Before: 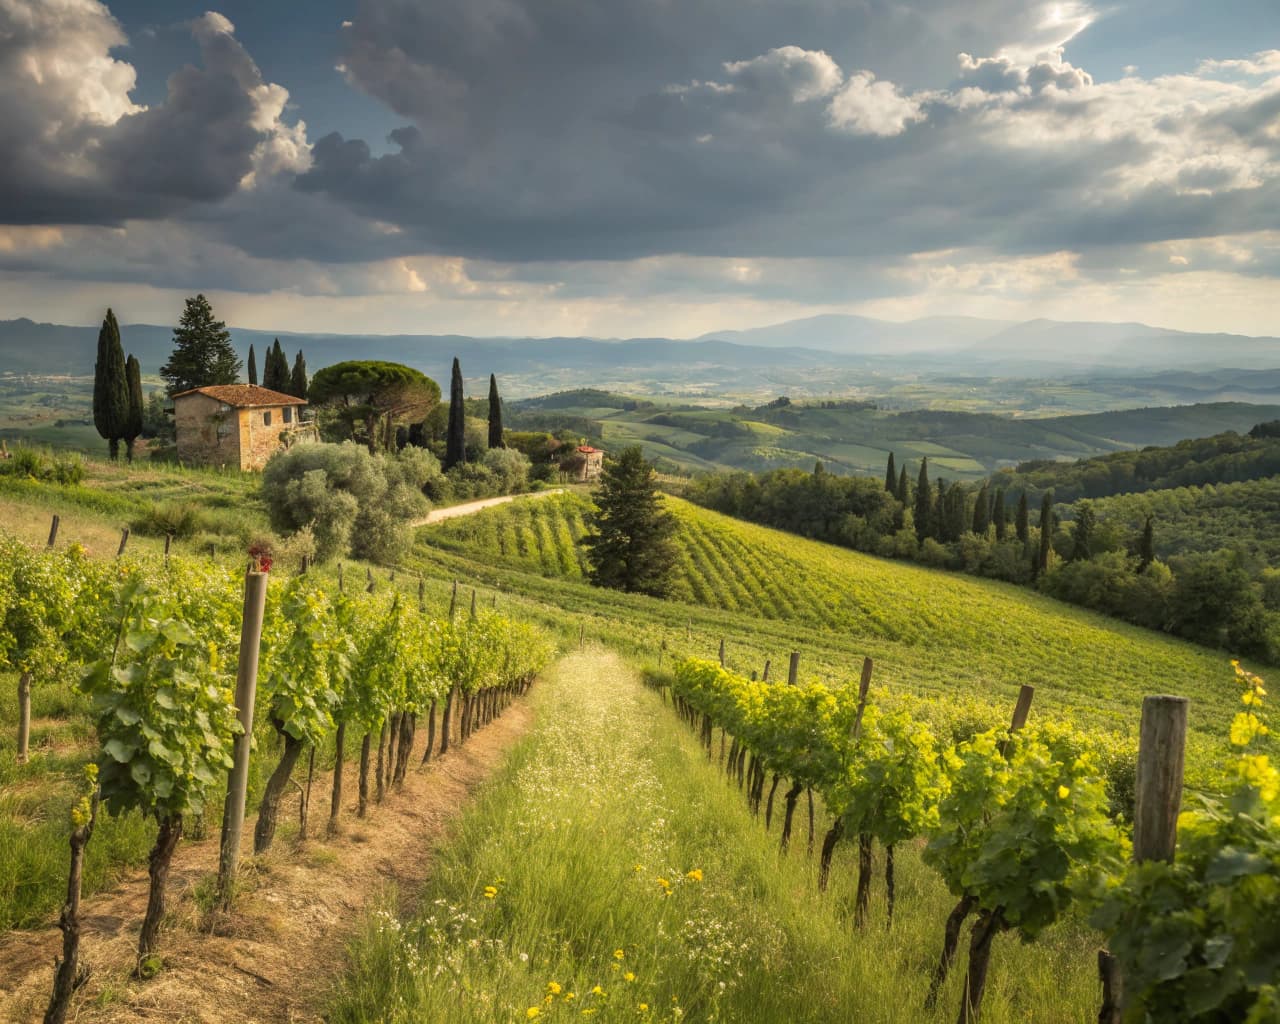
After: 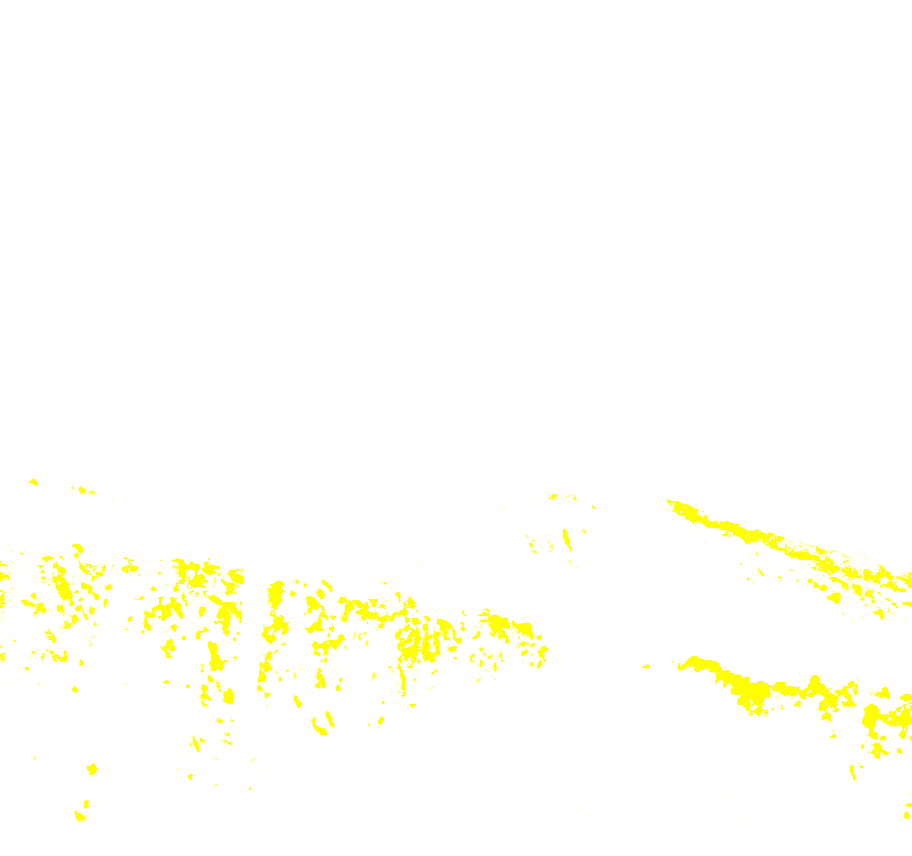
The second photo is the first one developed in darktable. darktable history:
crop: right 28.727%, bottom 16.385%
local contrast: detail 130%
exposure: exposure 7.904 EV, compensate highlight preservation false
